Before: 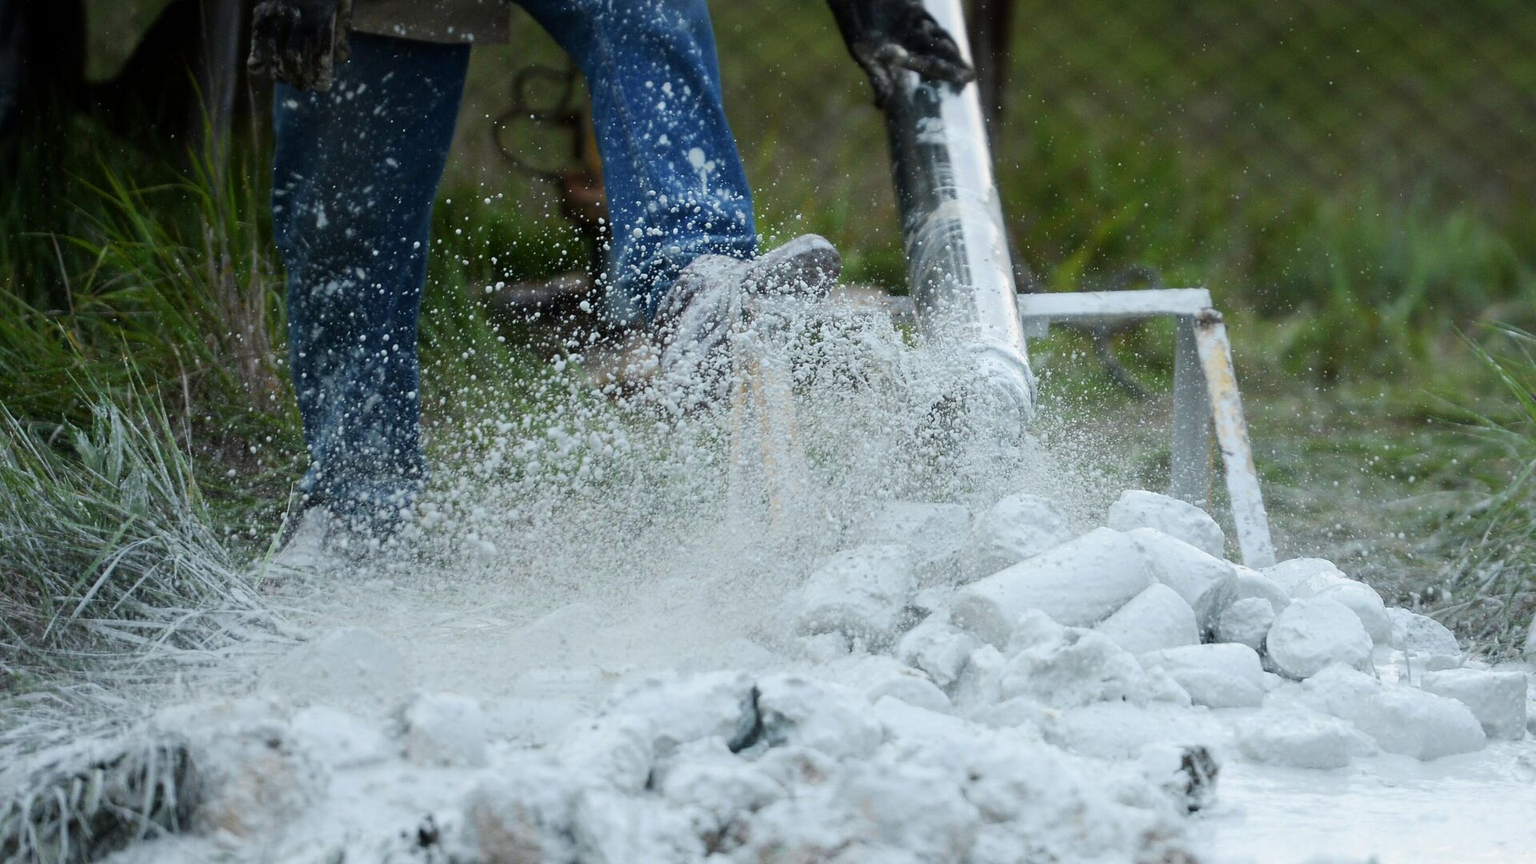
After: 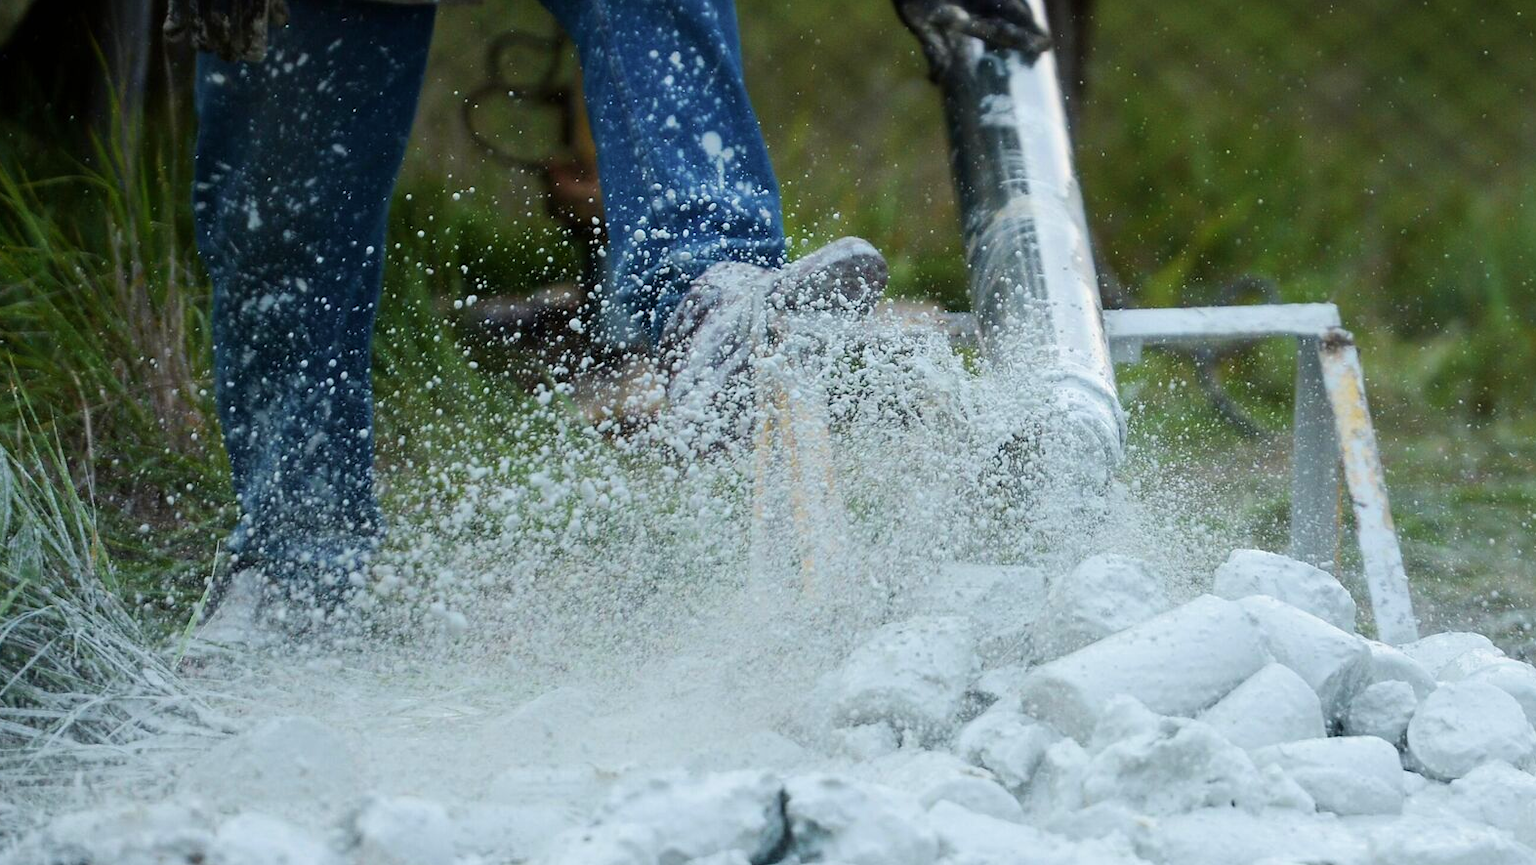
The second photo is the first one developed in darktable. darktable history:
velvia: on, module defaults
crop and rotate: left 7.436%, top 4.68%, right 10.622%, bottom 13.229%
